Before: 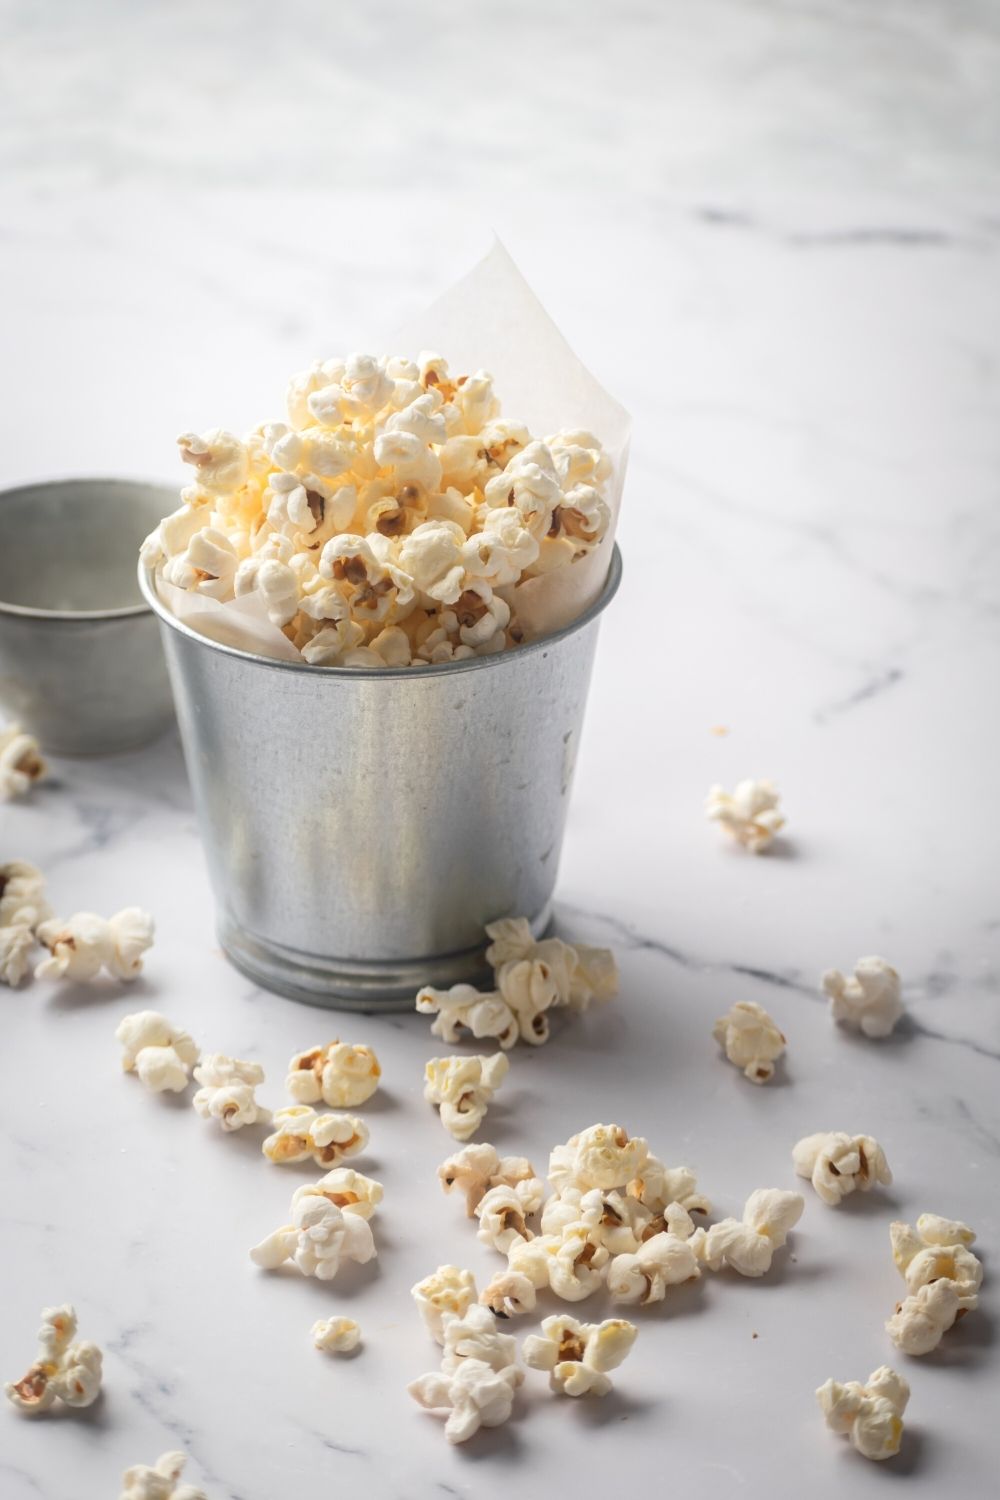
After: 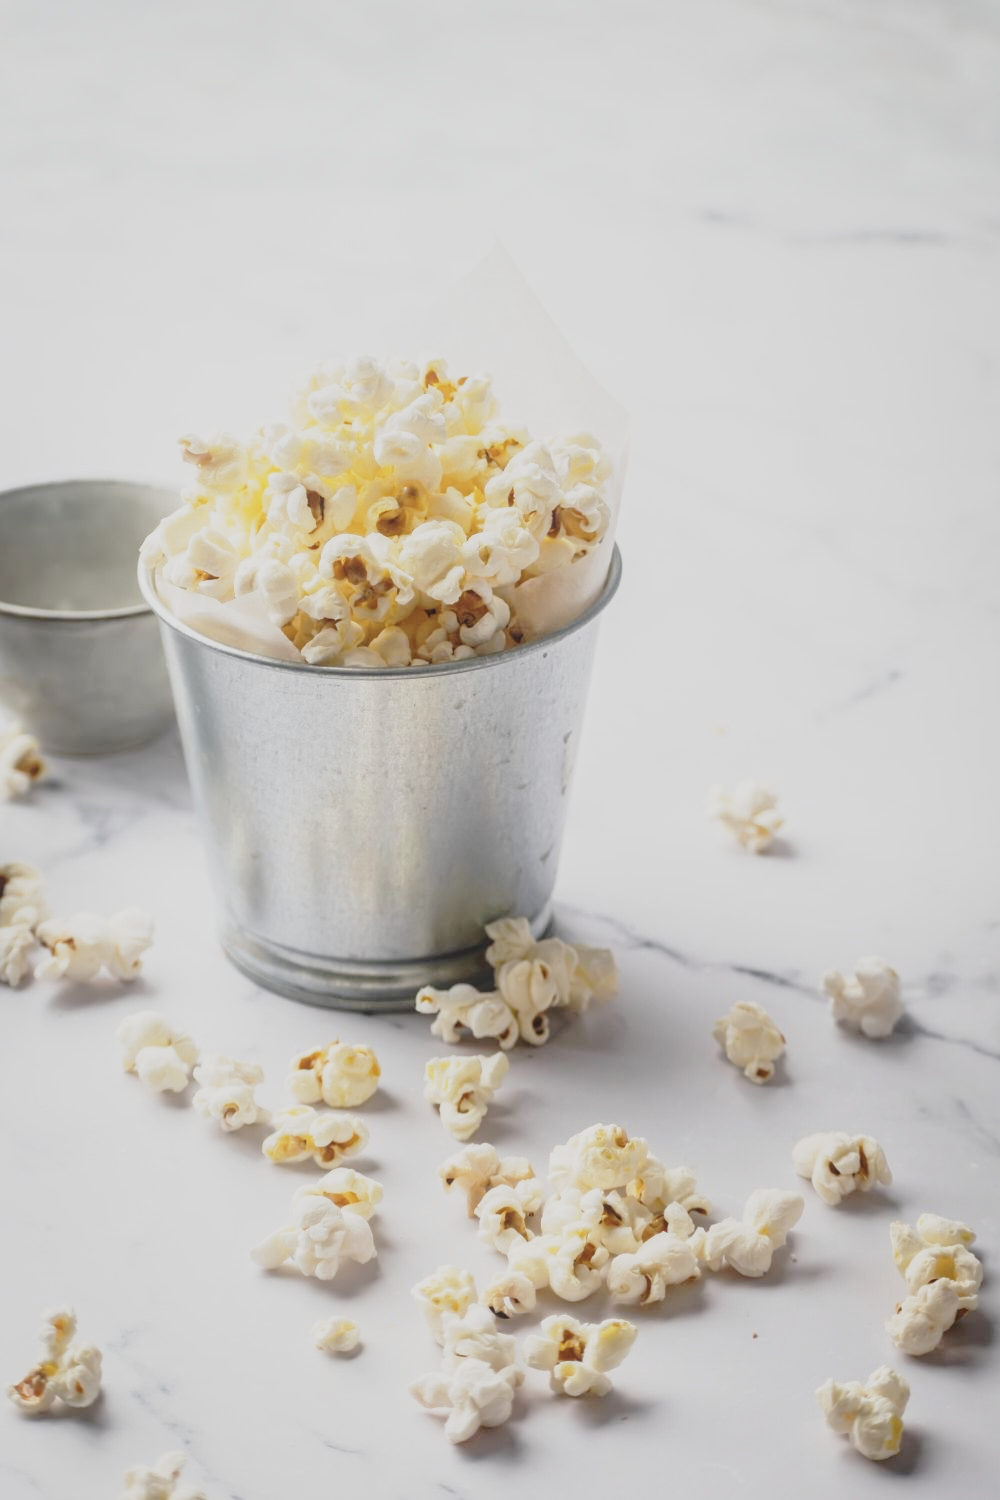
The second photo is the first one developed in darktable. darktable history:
contrast brightness saturation: contrast -0.261, saturation -0.422
color balance rgb: linear chroma grading › global chroma 25.09%, perceptual saturation grading › global saturation 2.969%, global vibrance 20%
local contrast: on, module defaults
base curve: curves: ch0 [(0, 0) (0.028, 0.03) (0.121, 0.232) (0.46, 0.748) (0.859, 0.968) (1, 1)], preserve colors none
